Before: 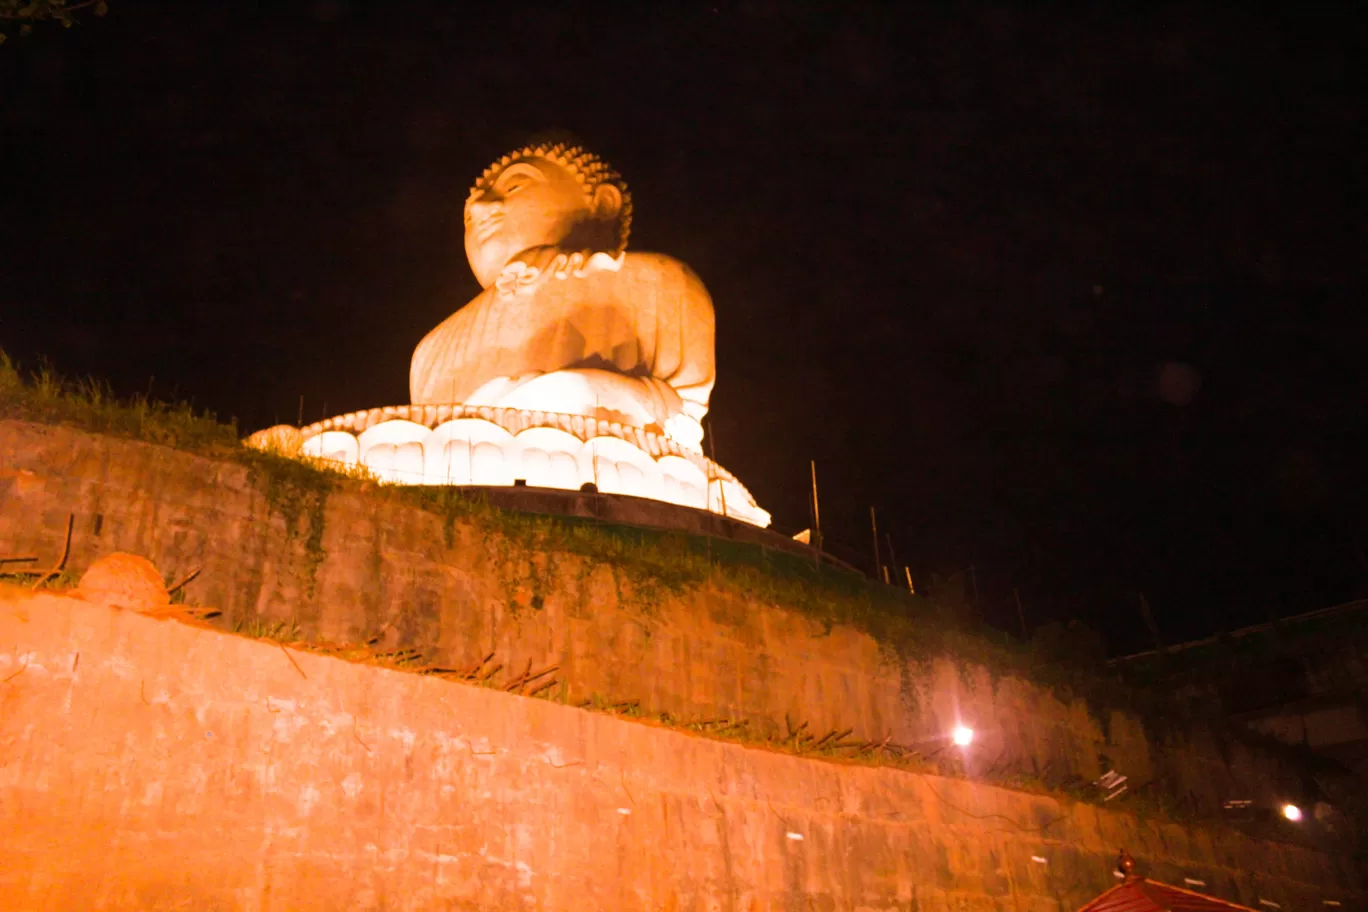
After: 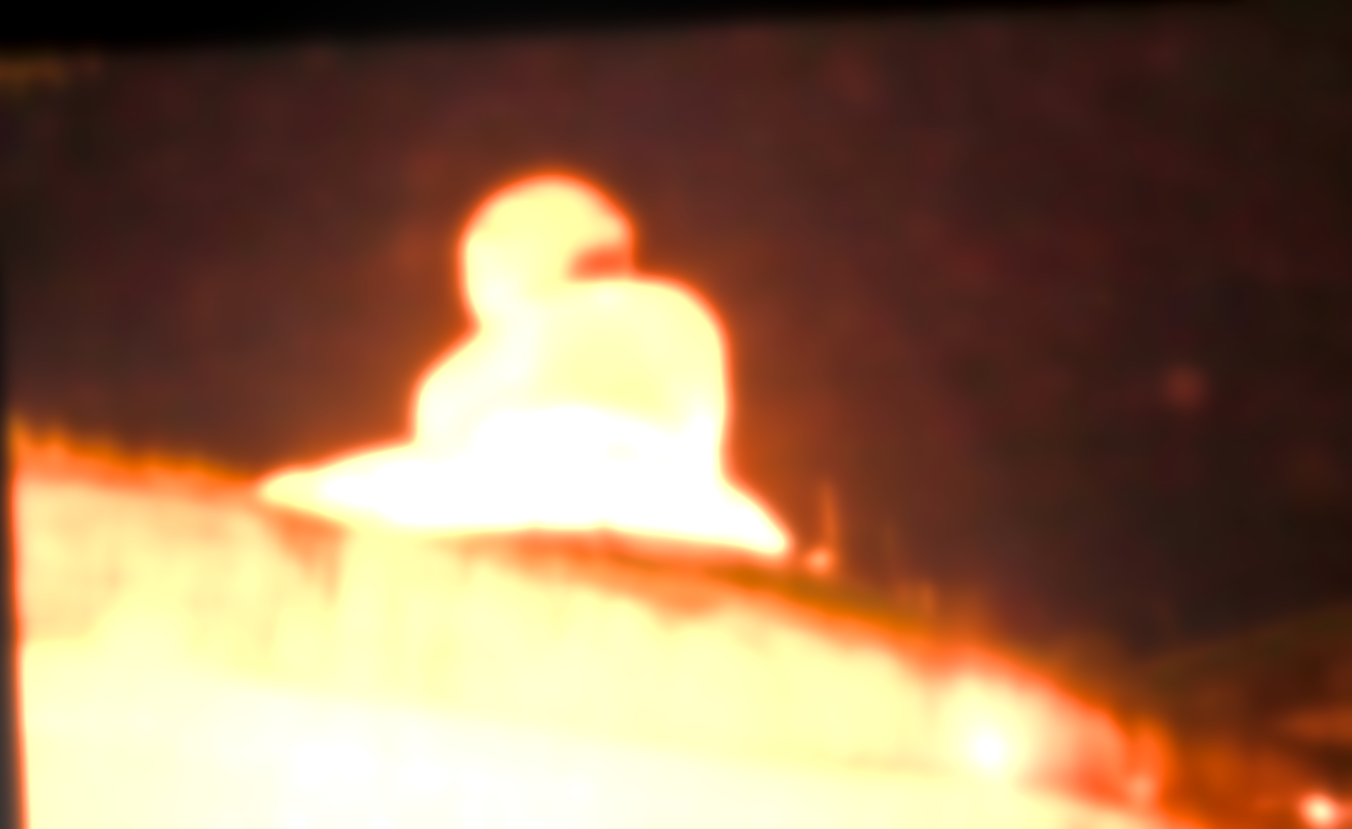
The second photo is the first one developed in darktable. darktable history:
crop and rotate: angle 0.2°, left 0.275%, right 3.127%, bottom 14.18%
white balance: red 1.467, blue 0.684
rotate and perspective: rotation -2.56°, automatic cropping off
color calibration: x 0.372, y 0.386, temperature 4283.97 K
local contrast: detail 130%
color balance rgb: linear chroma grading › shadows 32%, linear chroma grading › global chroma -2%, linear chroma grading › mid-tones 4%, perceptual saturation grading › global saturation -2%, perceptual saturation grading › highlights -8%, perceptual saturation grading › mid-tones 8%, perceptual saturation grading › shadows 4%, perceptual brilliance grading › highlights 8%, perceptual brilliance grading › mid-tones 4%, perceptual brilliance grading › shadows 2%, global vibrance 16%, saturation formula JzAzBz (2021)
exposure: exposure 2.003 EV, compensate highlight preservation false
lowpass: on, module defaults
